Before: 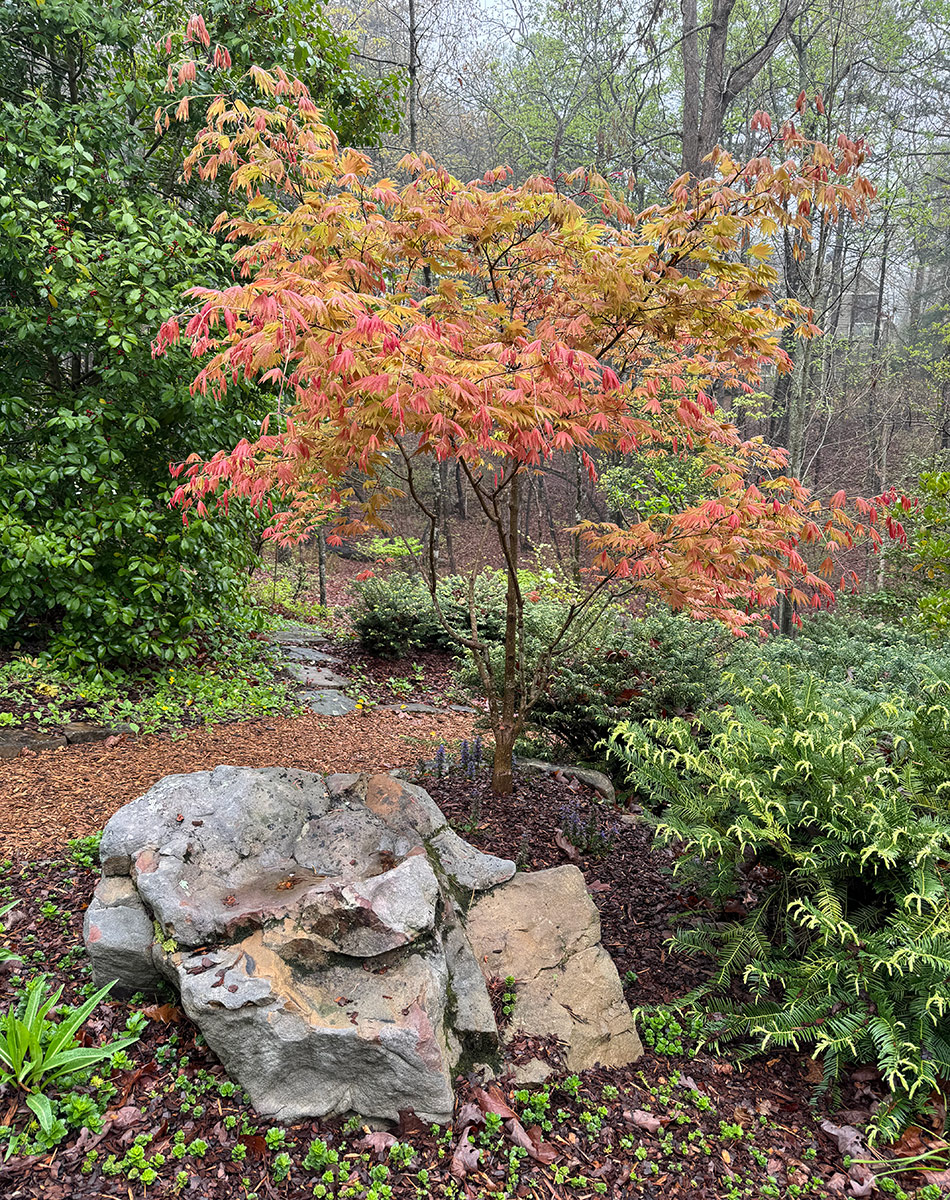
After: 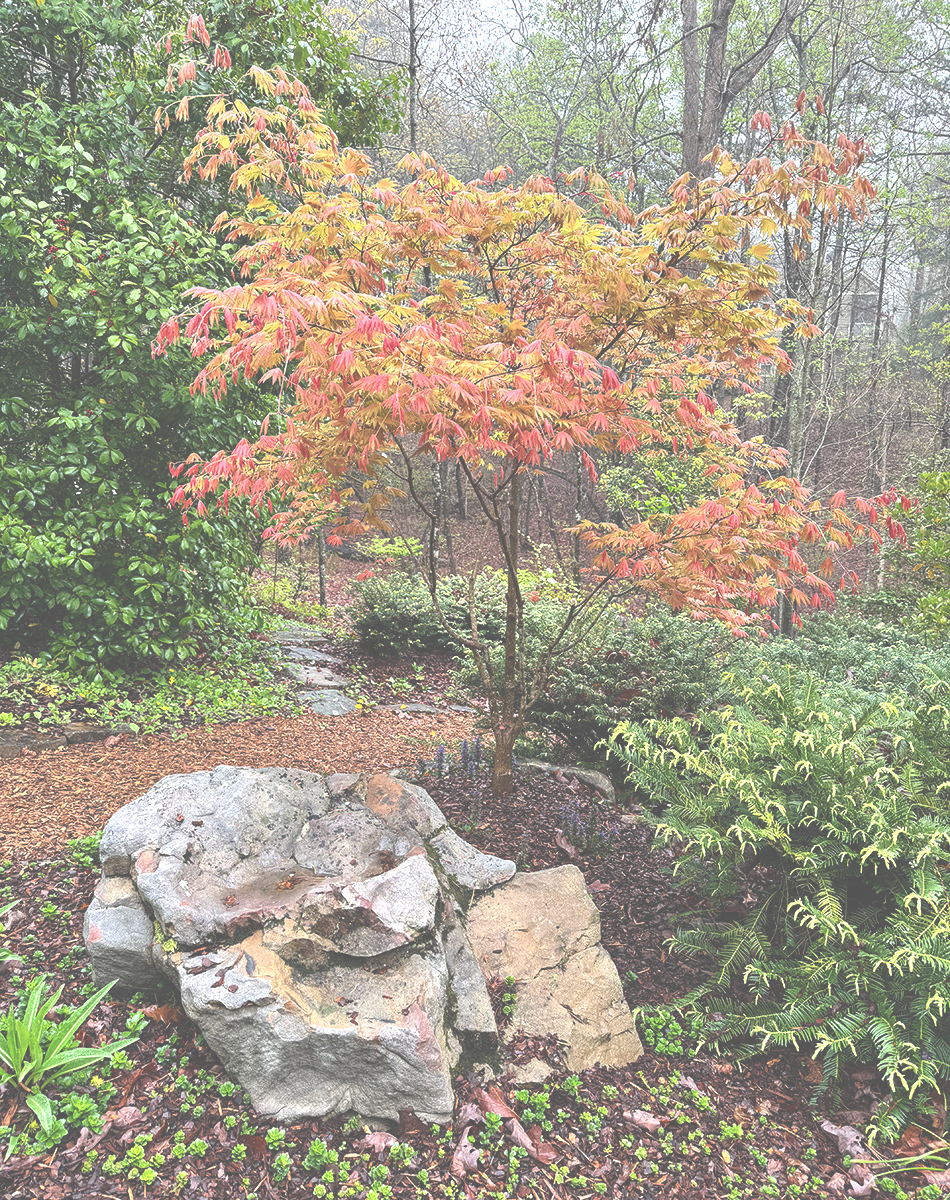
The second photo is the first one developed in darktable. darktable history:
exposure: black level correction -0.07, exposure 0.5 EV, compensate highlight preservation false
